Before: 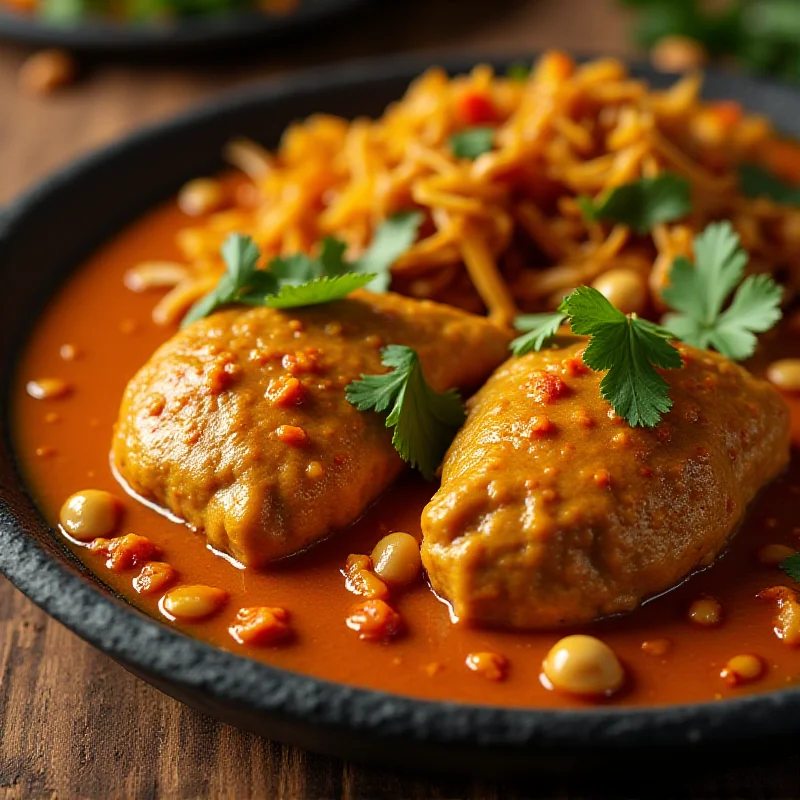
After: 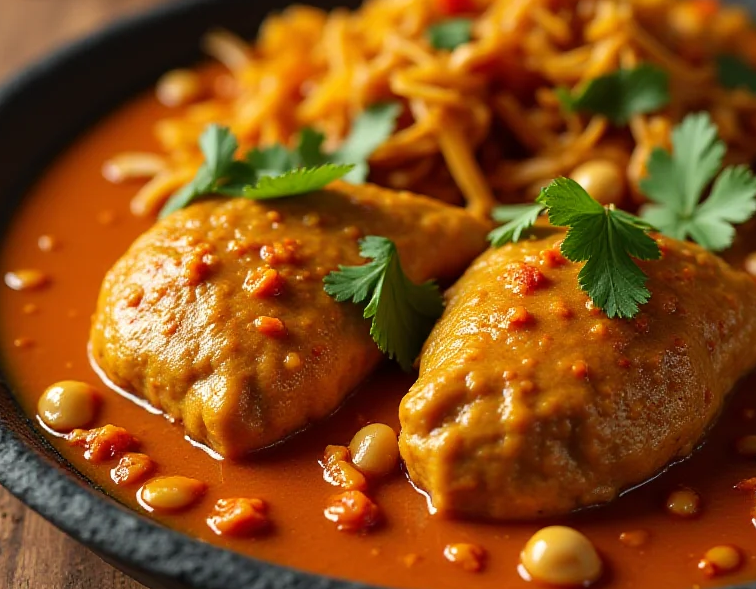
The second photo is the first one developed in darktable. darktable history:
crop and rotate: left 2.942%, top 13.7%, right 2.546%, bottom 12.621%
